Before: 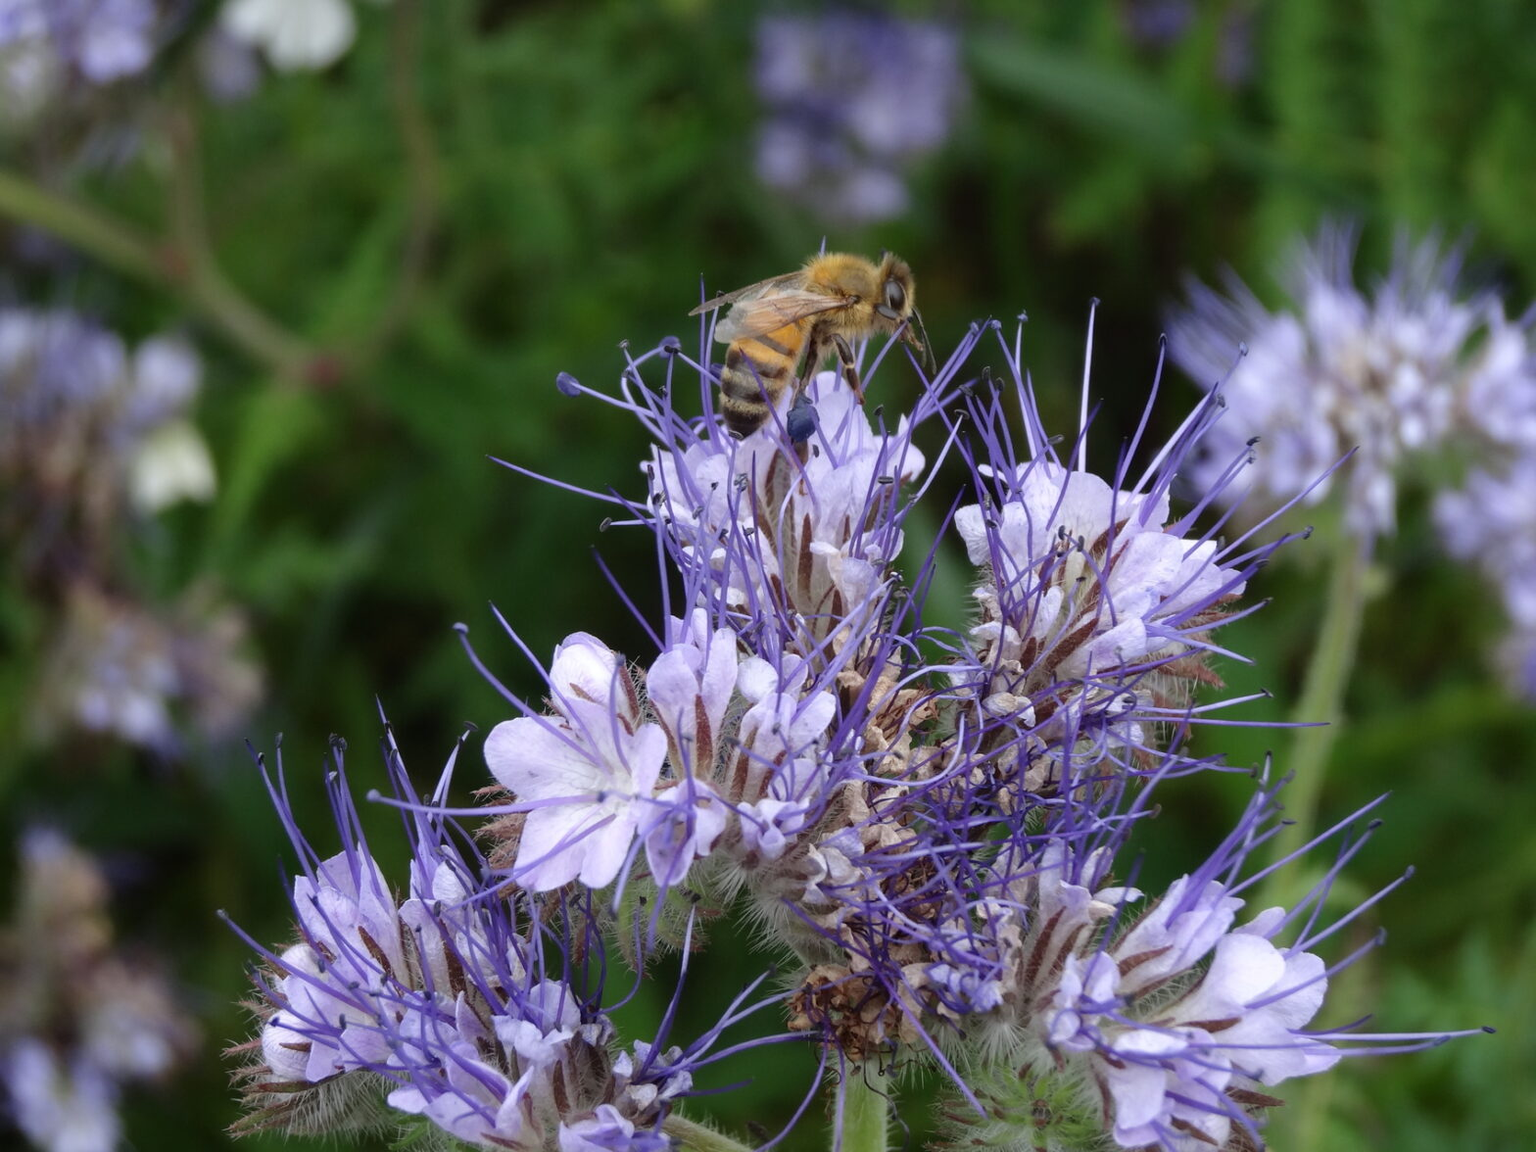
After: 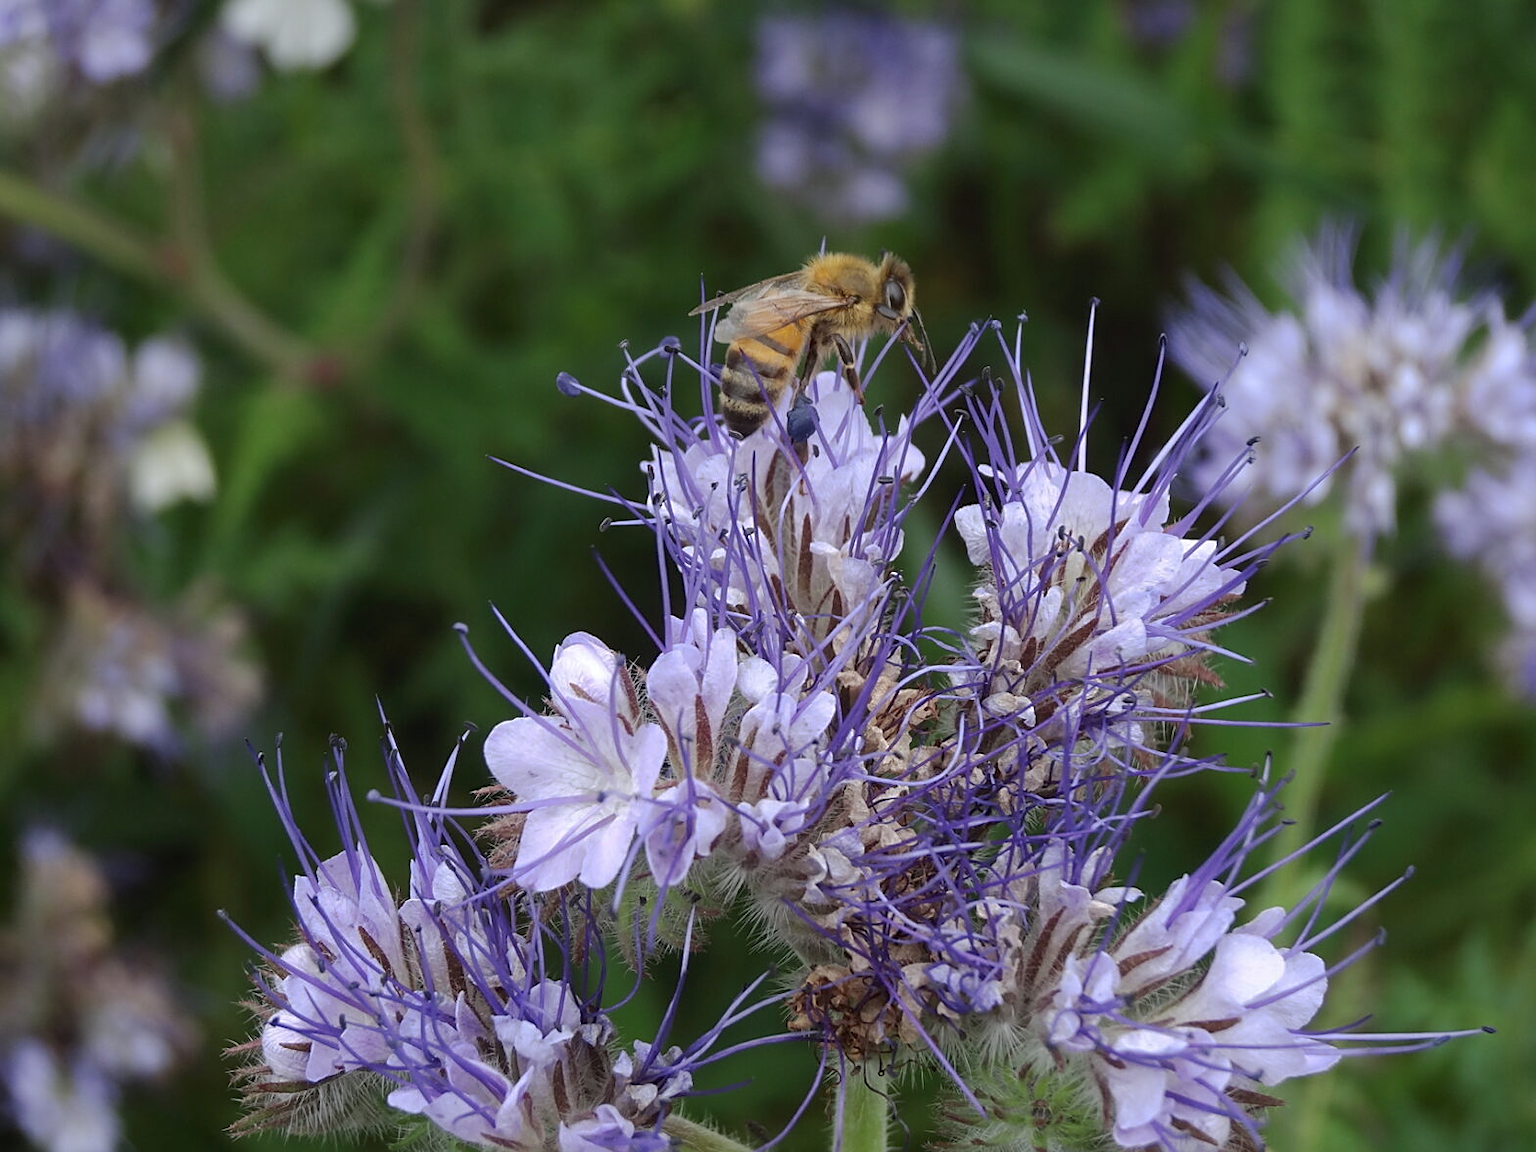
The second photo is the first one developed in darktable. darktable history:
sharpen: on, module defaults
tone curve: curves: ch0 [(0, 0) (0.003, 0.027) (0.011, 0.03) (0.025, 0.04) (0.044, 0.063) (0.069, 0.093) (0.1, 0.125) (0.136, 0.153) (0.177, 0.191) (0.224, 0.232) (0.277, 0.279) (0.335, 0.333) (0.399, 0.39) (0.468, 0.457) (0.543, 0.535) (0.623, 0.611) (0.709, 0.683) (0.801, 0.758) (0.898, 0.853) (1, 1)], preserve colors none
